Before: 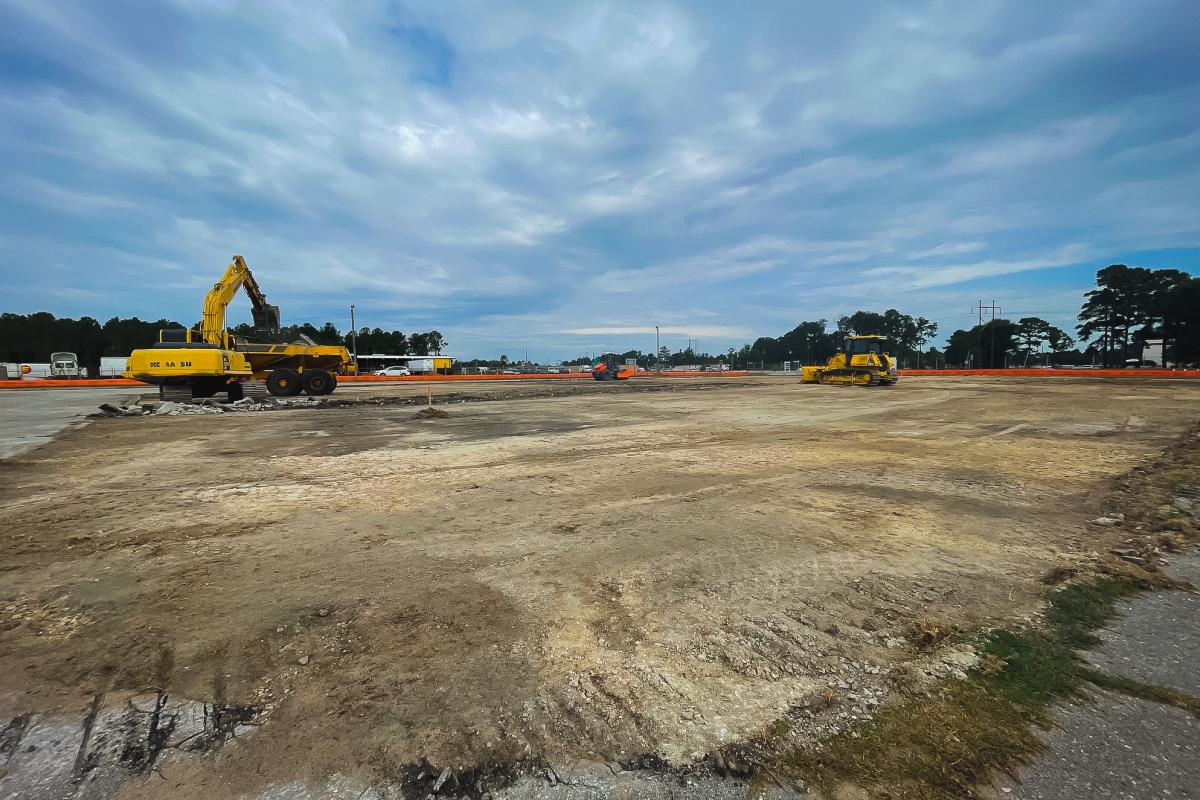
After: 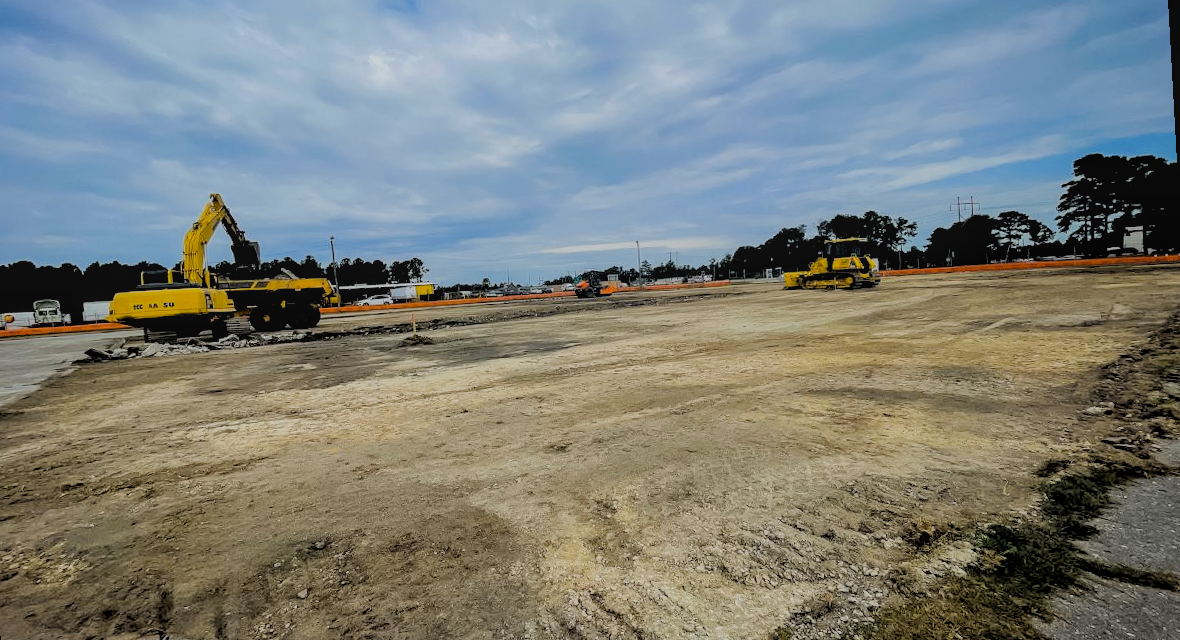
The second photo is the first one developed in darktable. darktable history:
crop and rotate: left 2.991%, top 13.302%, right 1.981%, bottom 12.636%
local contrast: detail 110%
color contrast: green-magenta contrast 0.8, blue-yellow contrast 1.1, unbound 0
filmic rgb: black relative exposure -16 EV, white relative exposure 6.92 EV, hardness 4.7
rgb levels: levels [[0.029, 0.461, 0.922], [0, 0.5, 1], [0, 0.5, 1]]
rotate and perspective: rotation -3.18°, automatic cropping off
